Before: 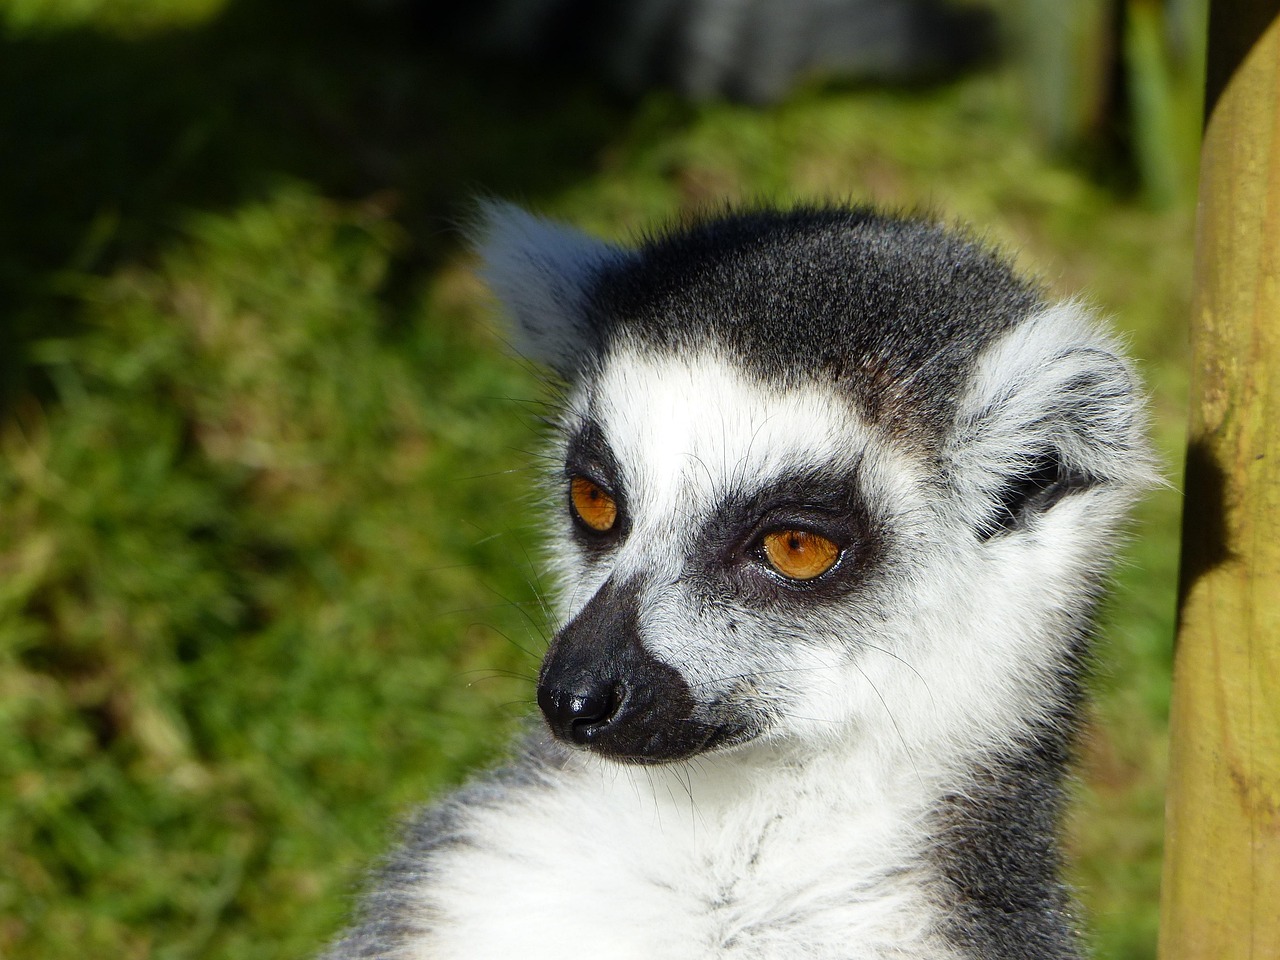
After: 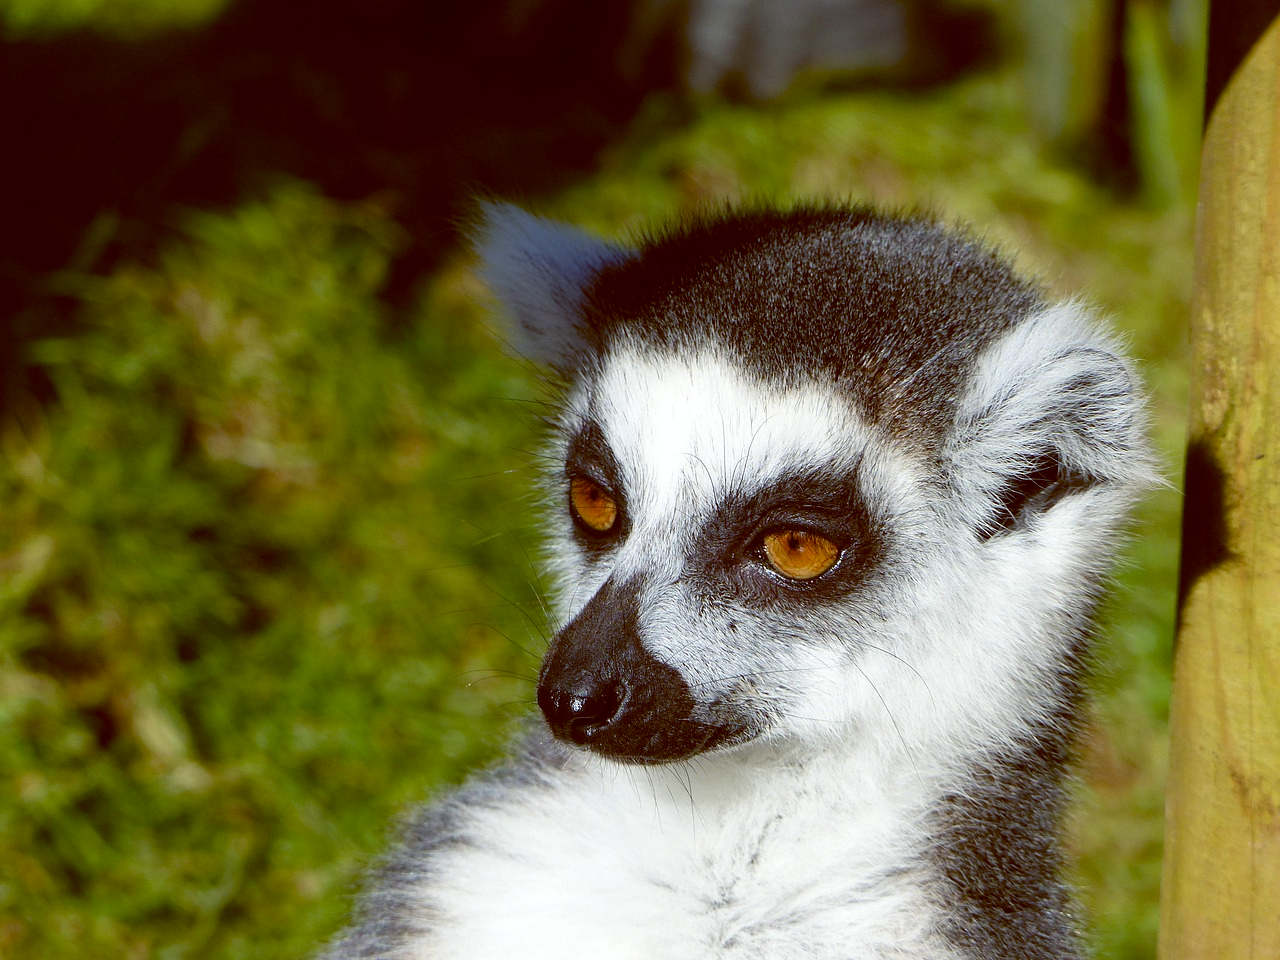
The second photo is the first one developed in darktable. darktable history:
color balance: lift [1, 1.015, 1.004, 0.985], gamma [1, 0.958, 0.971, 1.042], gain [1, 0.956, 0.977, 1.044]
white balance: red 1.009, blue 0.985
